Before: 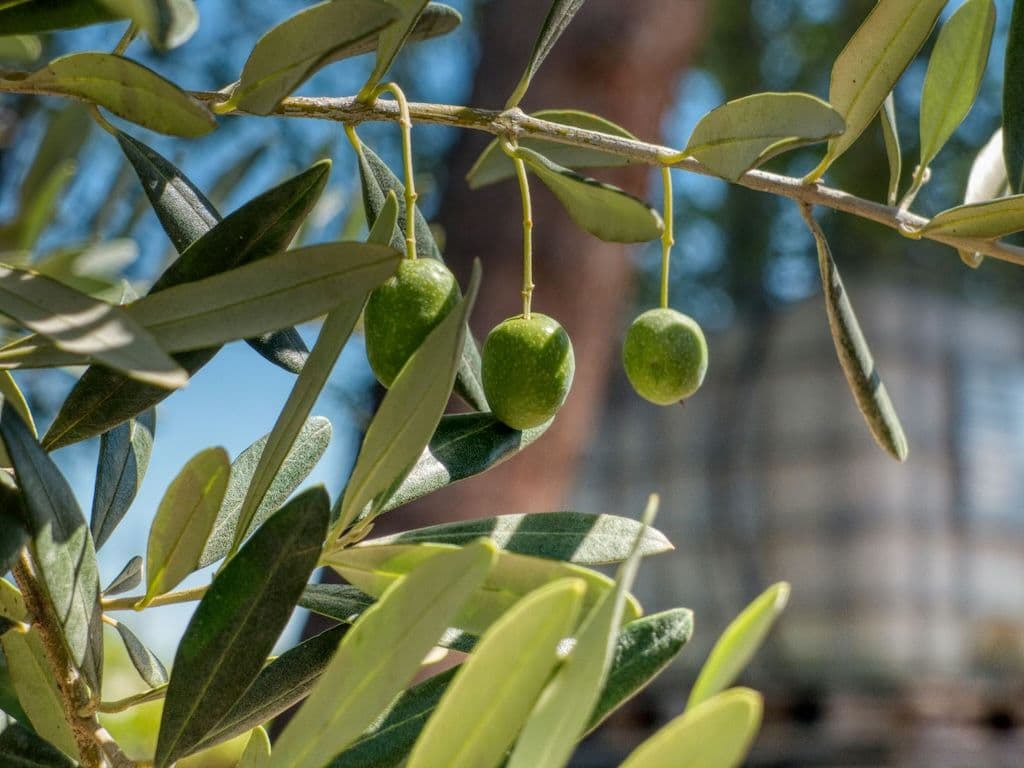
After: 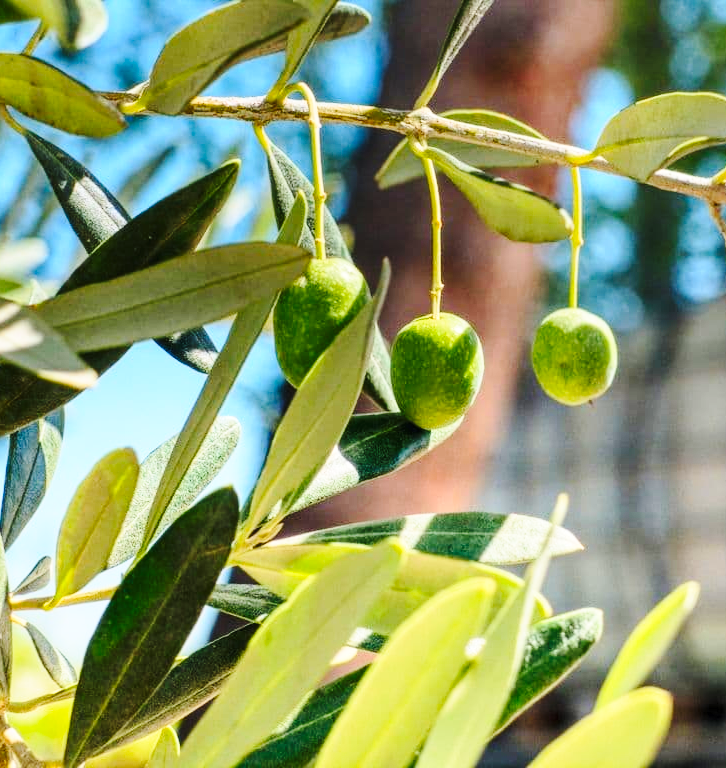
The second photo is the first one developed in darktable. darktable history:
base curve: curves: ch0 [(0, 0) (0.028, 0.03) (0.121, 0.232) (0.46, 0.748) (0.859, 0.968) (1, 1)], preserve colors none
contrast brightness saturation: contrast 0.197, brightness 0.159, saturation 0.223
crop and rotate: left 8.939%, right 20.108%
